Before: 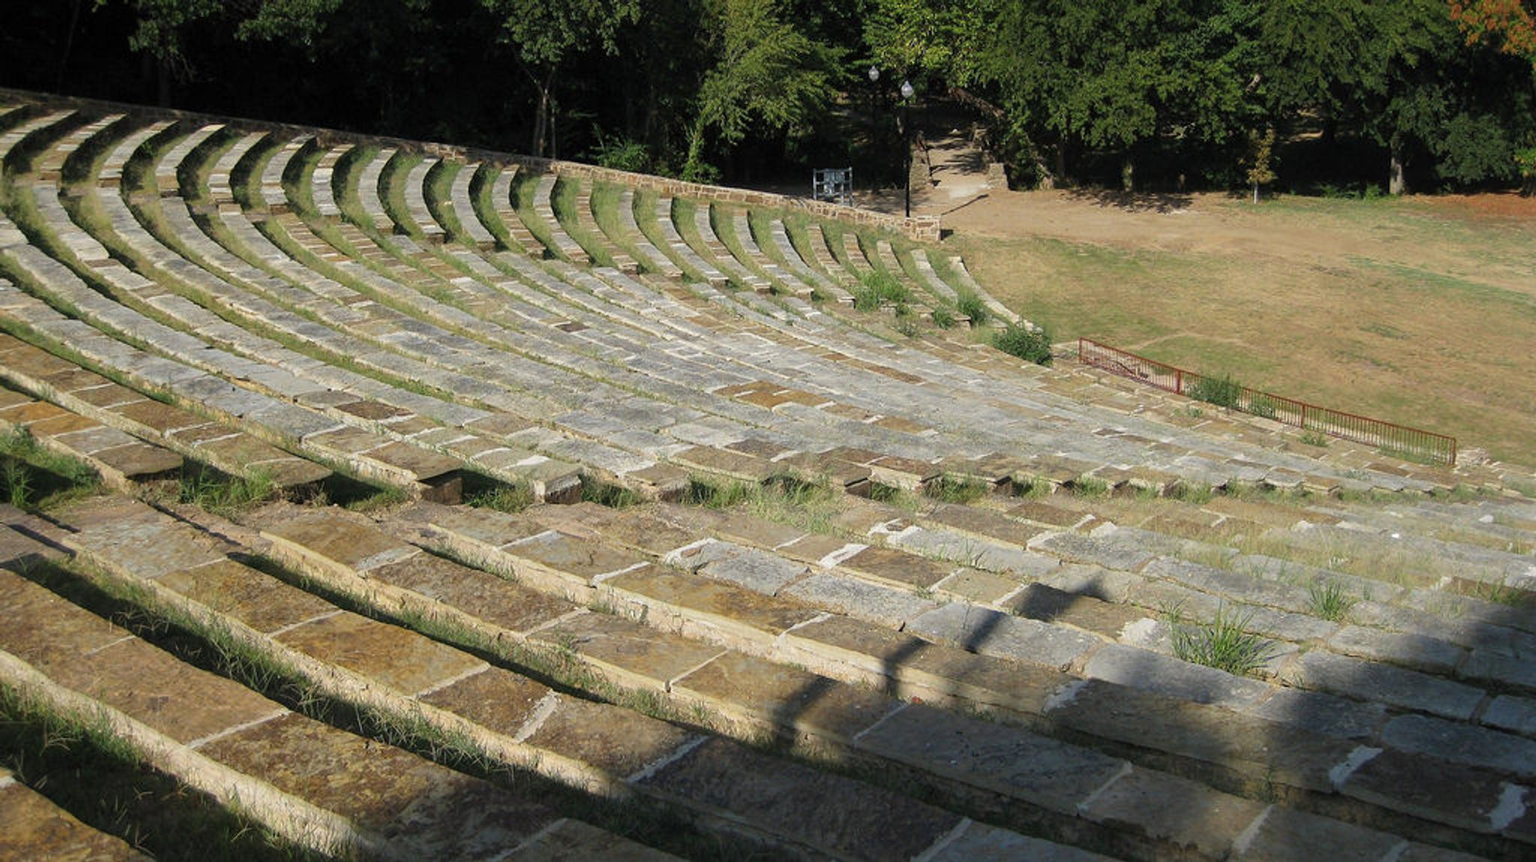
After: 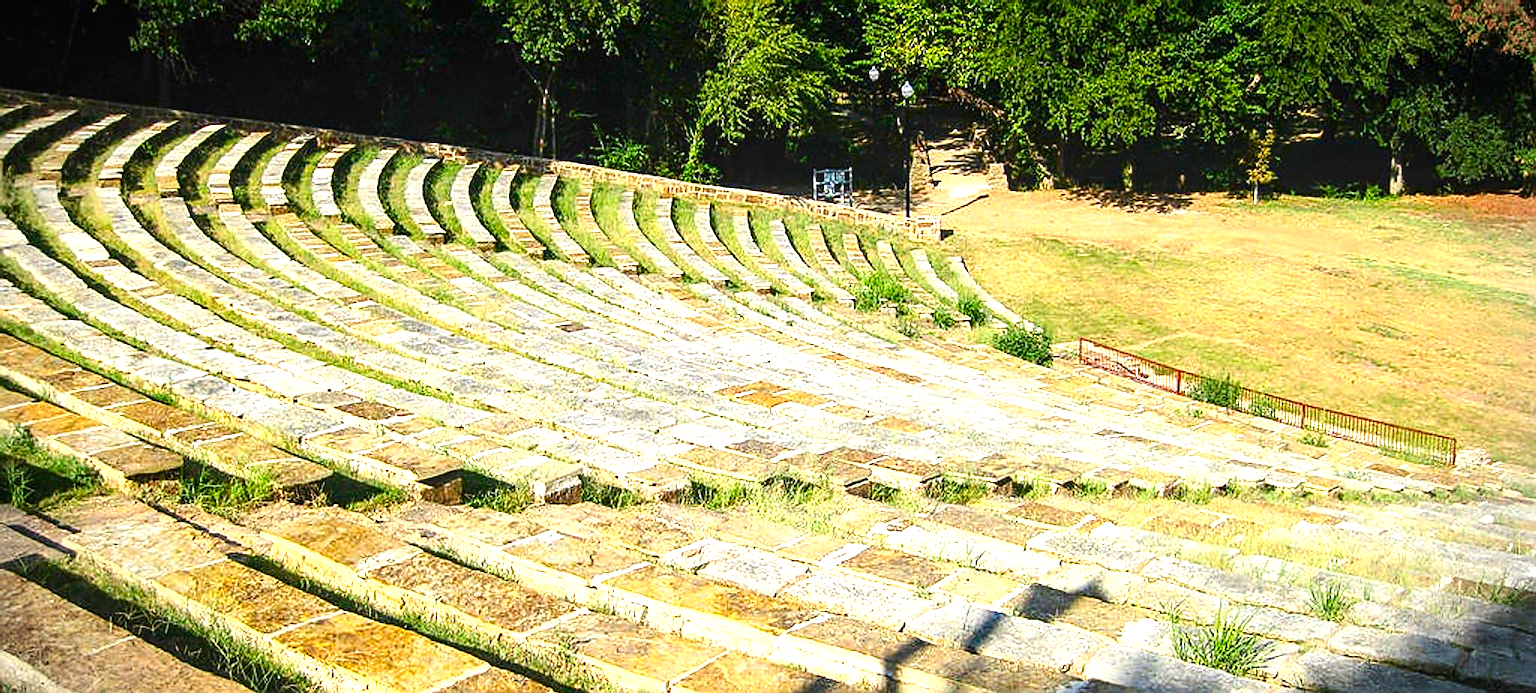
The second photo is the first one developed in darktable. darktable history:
local contrast: on, module defaults
vignetting: fall-off start 90.81%, fall-off radius 39.46%, width/height ratio 1.225, shape 1.3
sharpen: amount 0.902
contrast brightness saturation: contrast 0.187, brightness -0.108, saturation 0.213
crop: bottom 19.566%
color balance rgb: linear chroma grading › shadows 10.618%, linear chroma grading › highlights 9.193%, linear chroma grading › global chroma 14.944%, linear chroma grading › mid-tones 14.671%, perceptual saturation grading › global saturation 20%, perceptual saturation grading › highlights -25.692%, perceptual saturation grading › shadows 24.381%, perceptual brilliance grading › highlights 2.525%
exposure: black level correction 0, exposure 1.379 EV, compensate highlight preservation false
